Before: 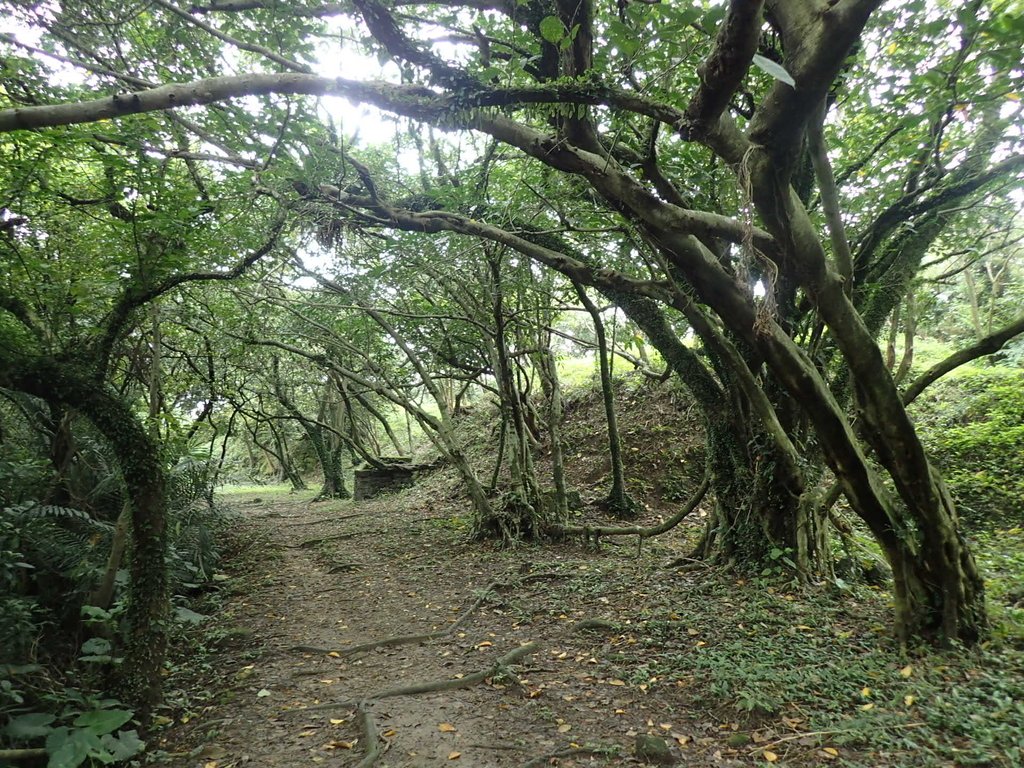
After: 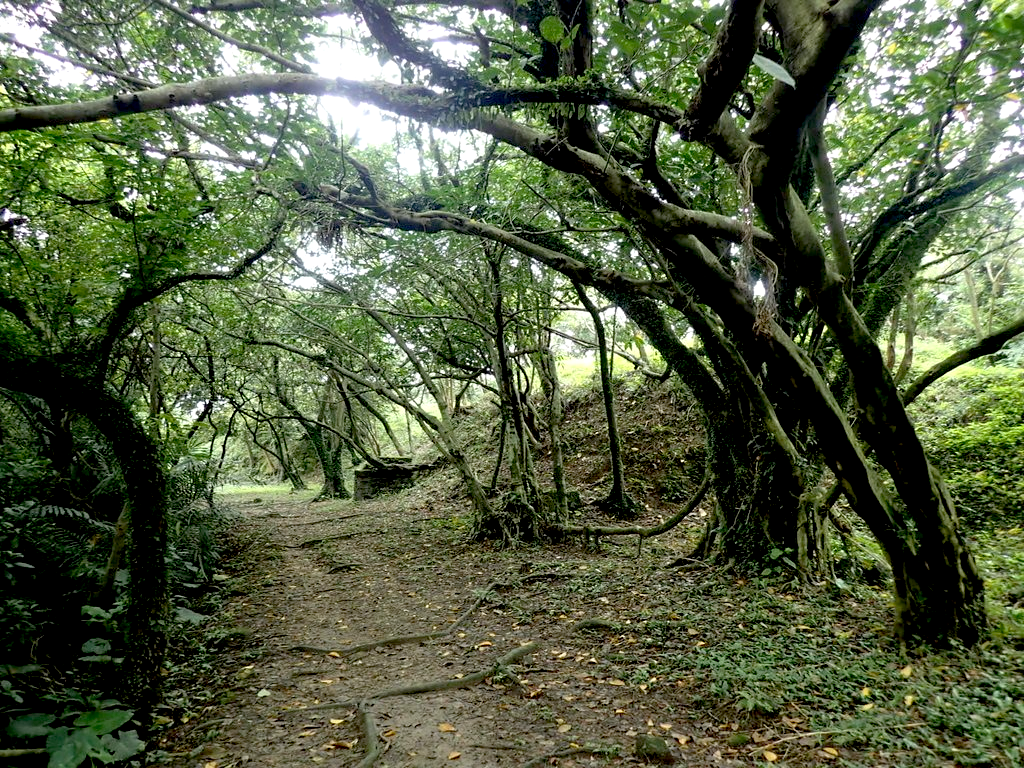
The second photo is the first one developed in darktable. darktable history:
exposure: black level correction 0.024, exposure 0.183 EV, compensate highlight preservation false
